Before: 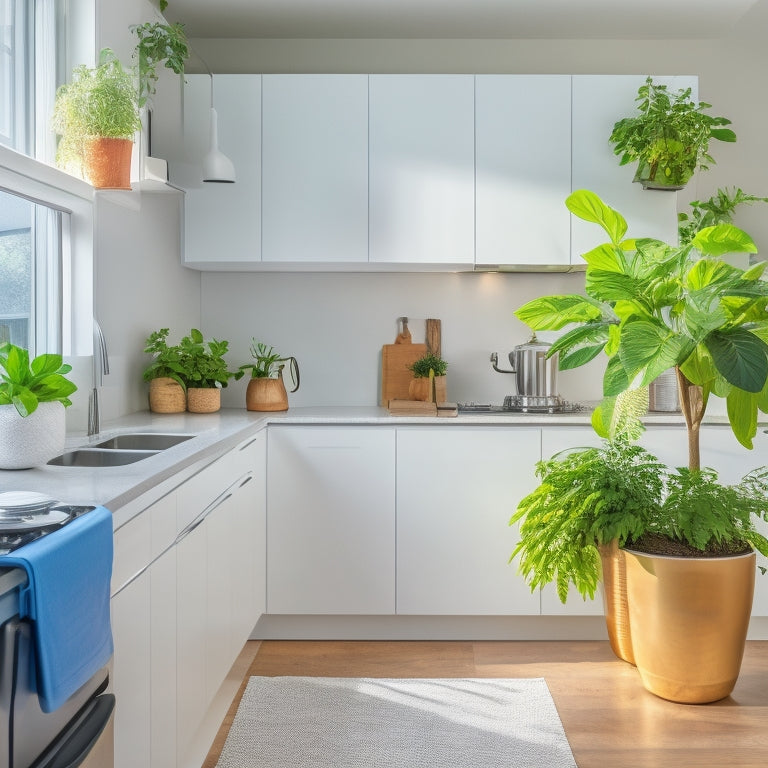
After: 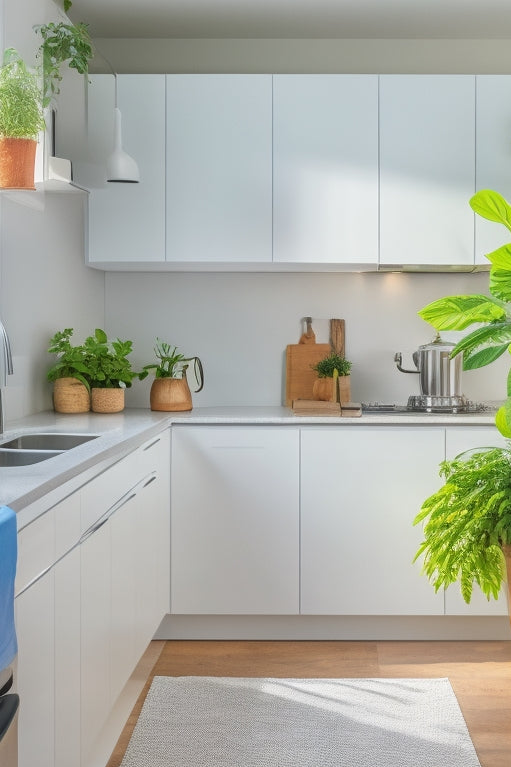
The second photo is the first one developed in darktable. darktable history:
crop and rotate: left 12.566%, right 20.851%
